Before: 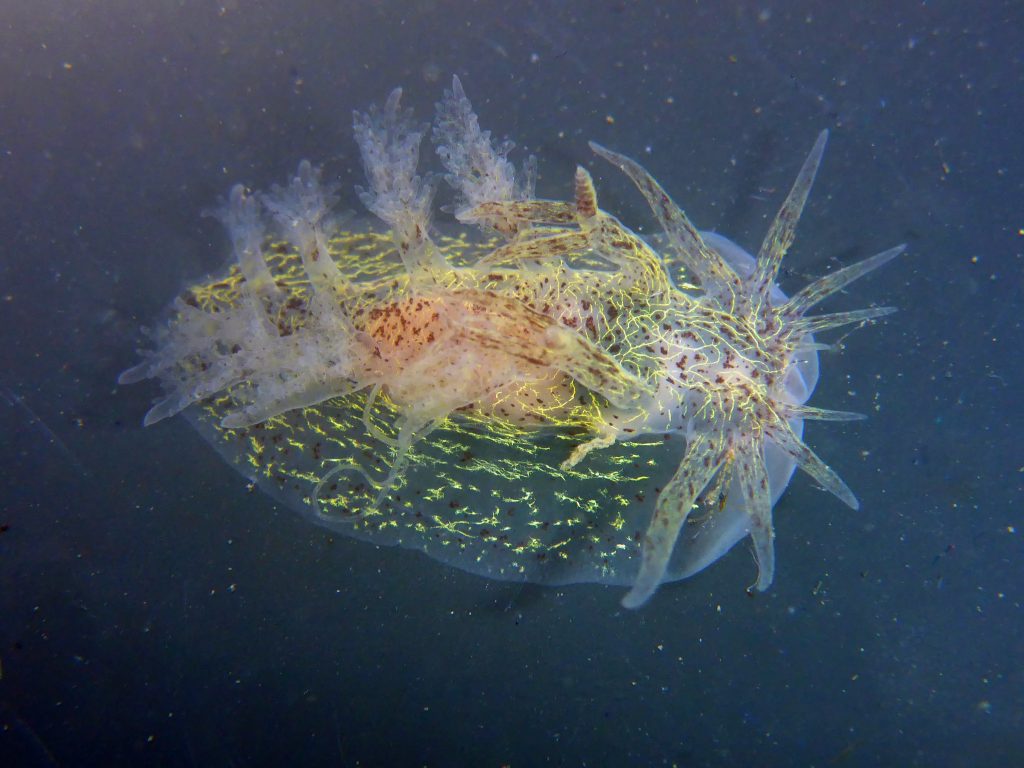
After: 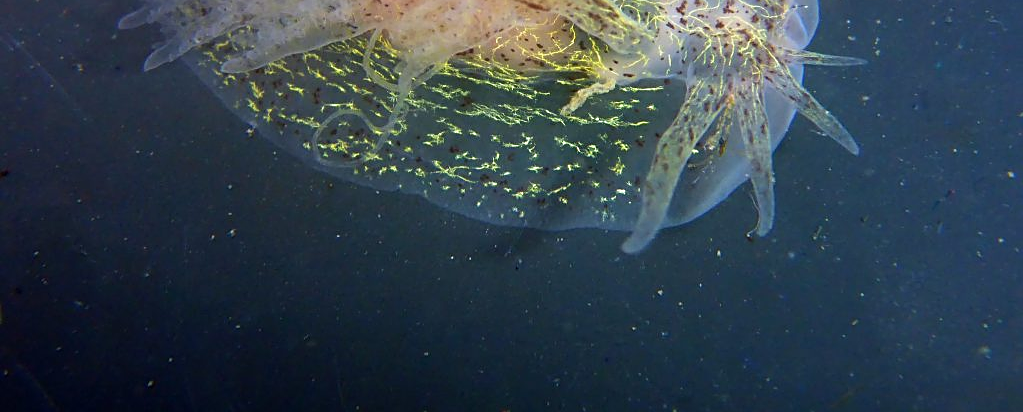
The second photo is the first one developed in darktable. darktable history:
sharpen: on, module defaults
crop and rotate: top 46.237%
